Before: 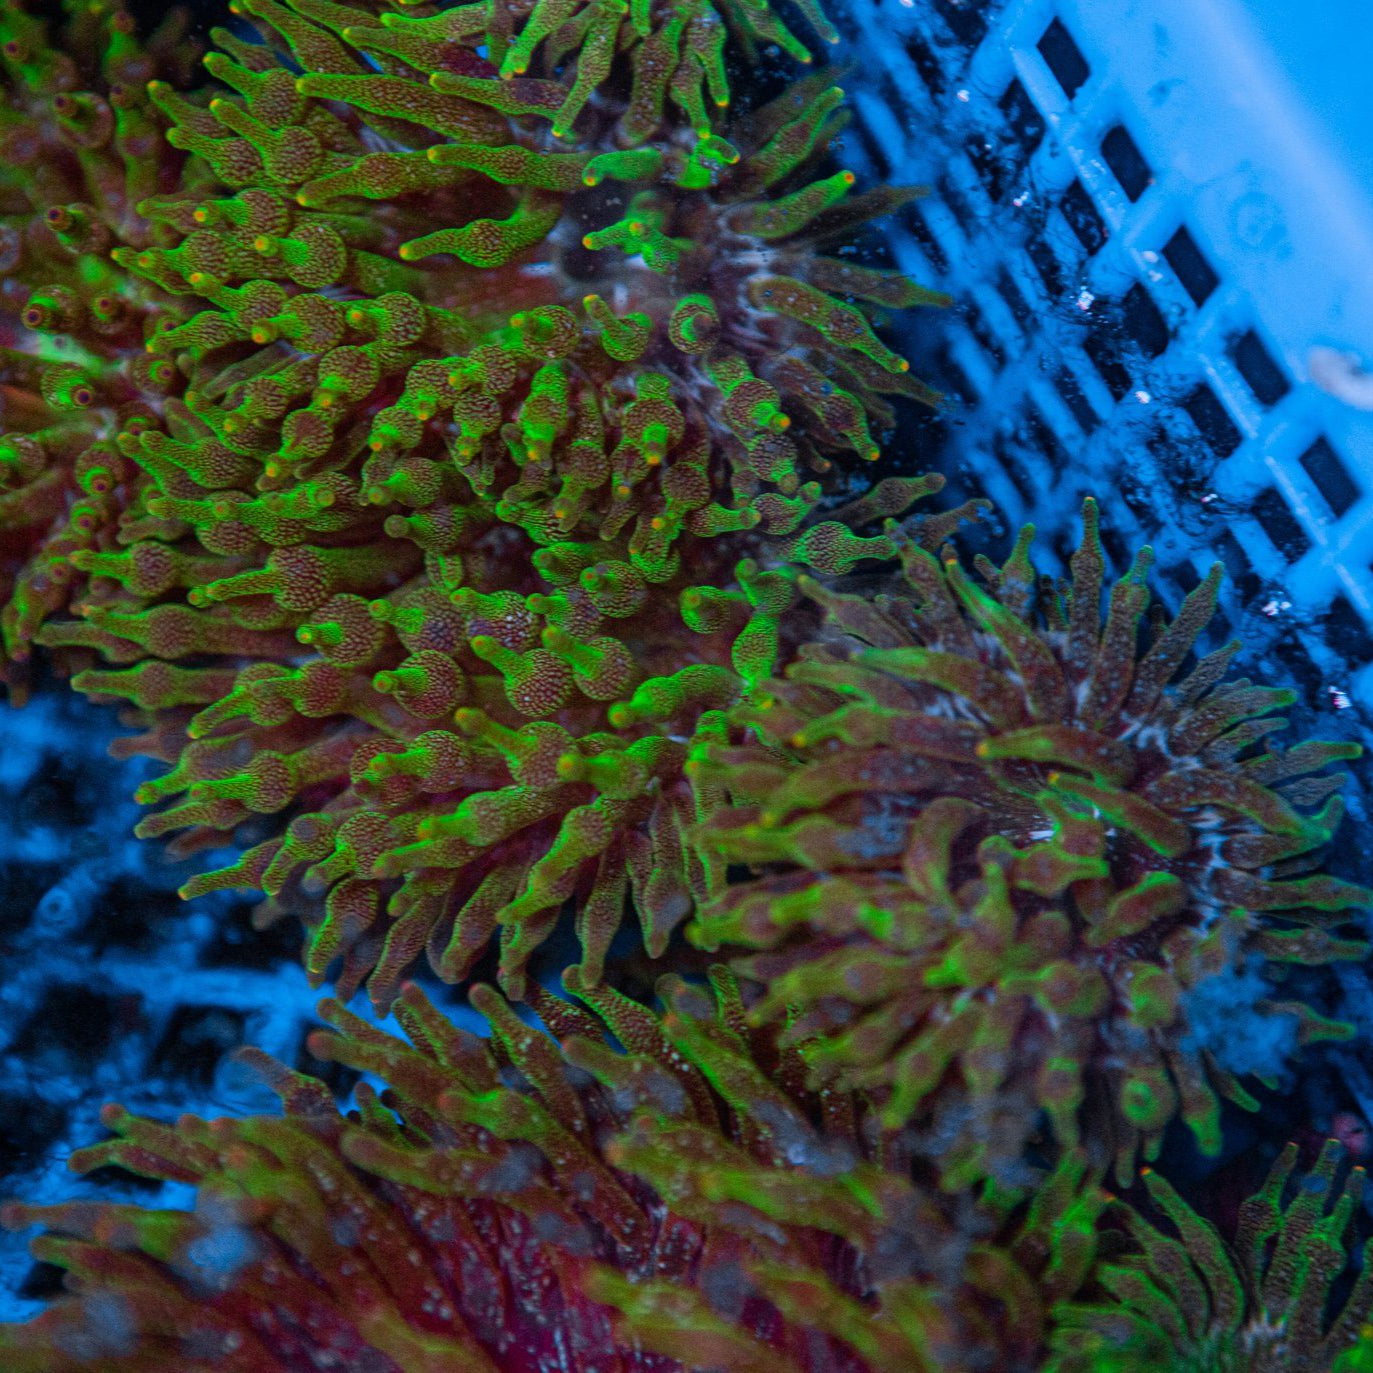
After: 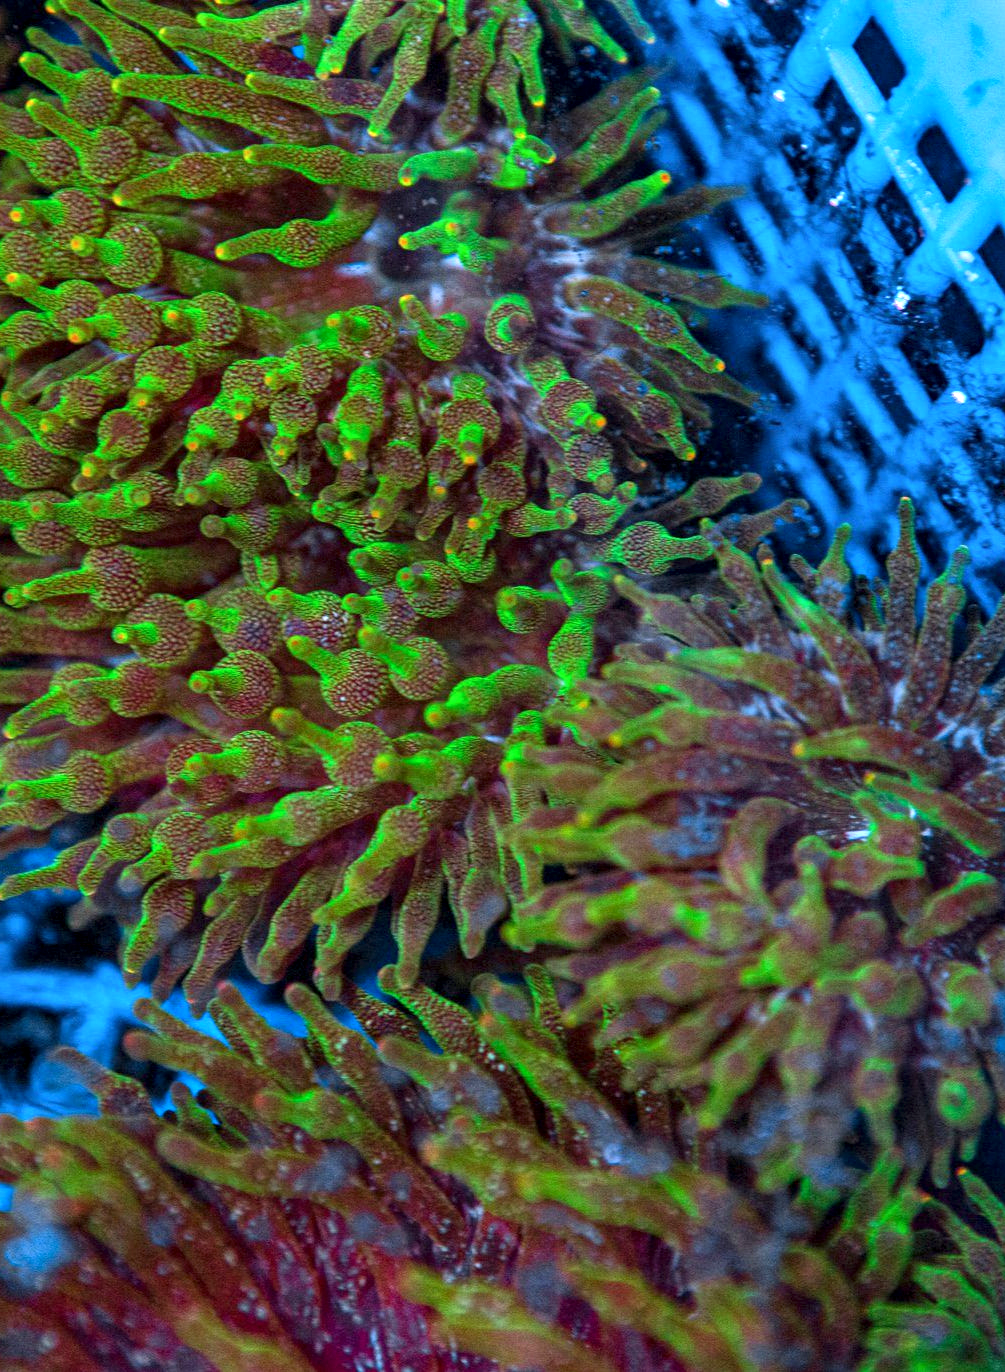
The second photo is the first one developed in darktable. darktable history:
exposure: black level correction 0, exposure 0.7 EV, compensate exposure bias true, compensate highlight preservation false
contrast equalizer: octaves 7, y [[0.6 ×6], [0.55 ×6], [0 ×6], [0 ×6], [0 ×6]], mix 0.35
crop: left 13.443%, right 13.31%
